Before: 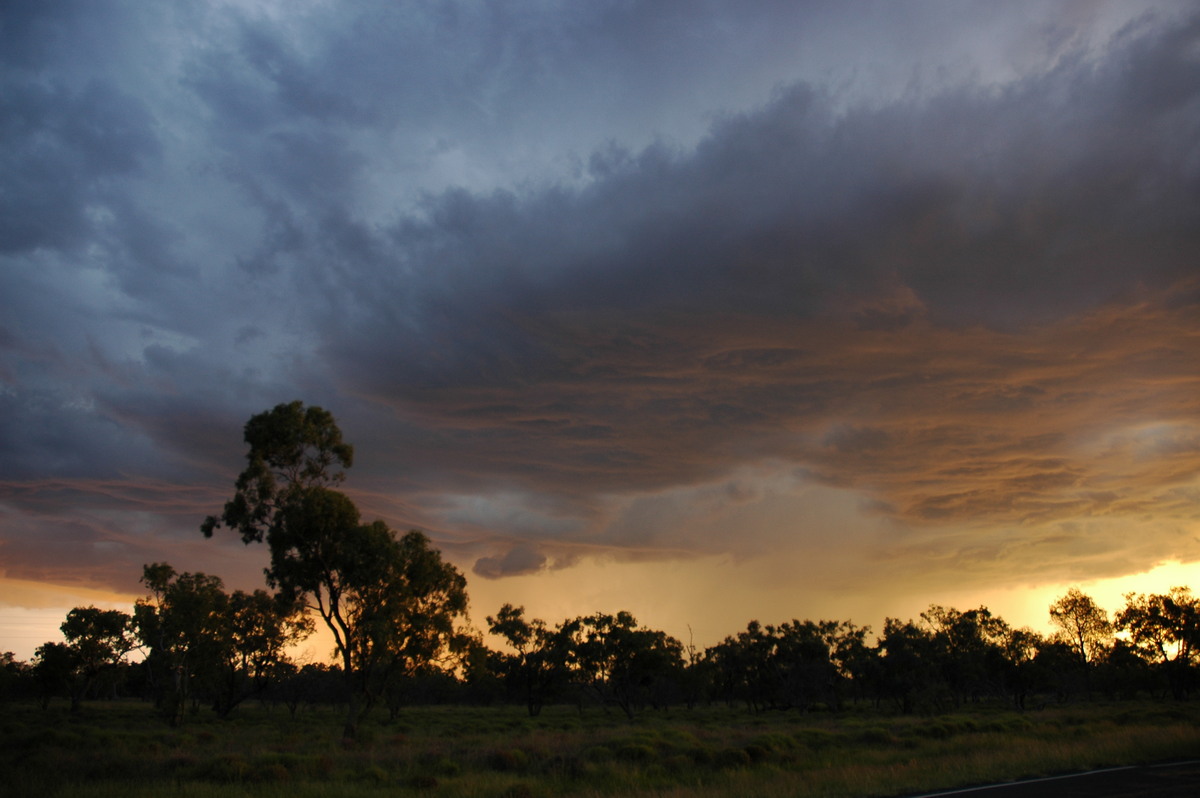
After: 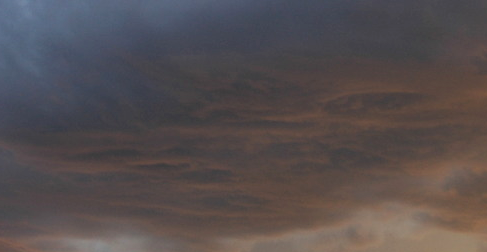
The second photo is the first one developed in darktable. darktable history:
shadows and highlights: radius 100.96, shadows 50.71, highlights -64.66, soften with gaussian
crop: left 31.693%, top 32.126%, right 27.718%, bottom 36.188%
tone equalizer: -8 EV -0.39 EV, -7 EV -0.39 EV, -6 EV -0.359 EV, -5 EV -0.185 EV, -3 EV 0.24 EV, -2 EV 0.321 EV, -1 EV 0.38 EV, +0 EV 0.388 EV, mask exposure compensation -0.502 EV
